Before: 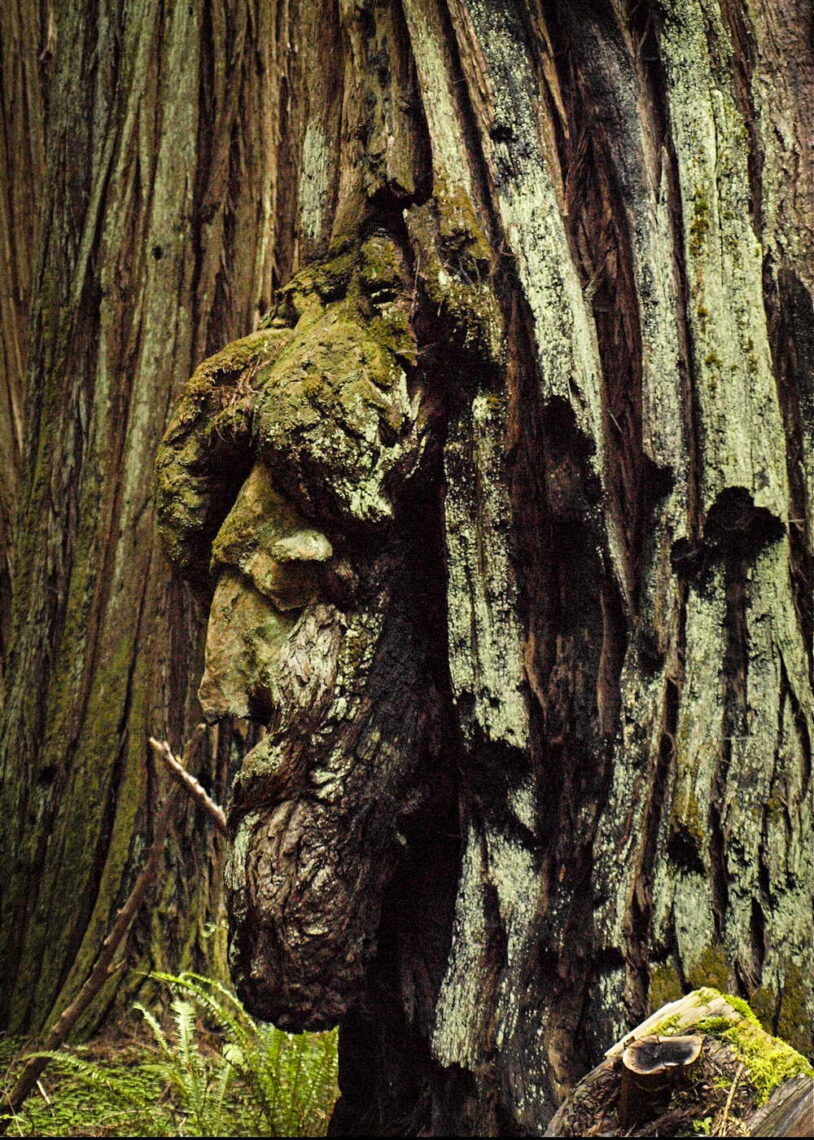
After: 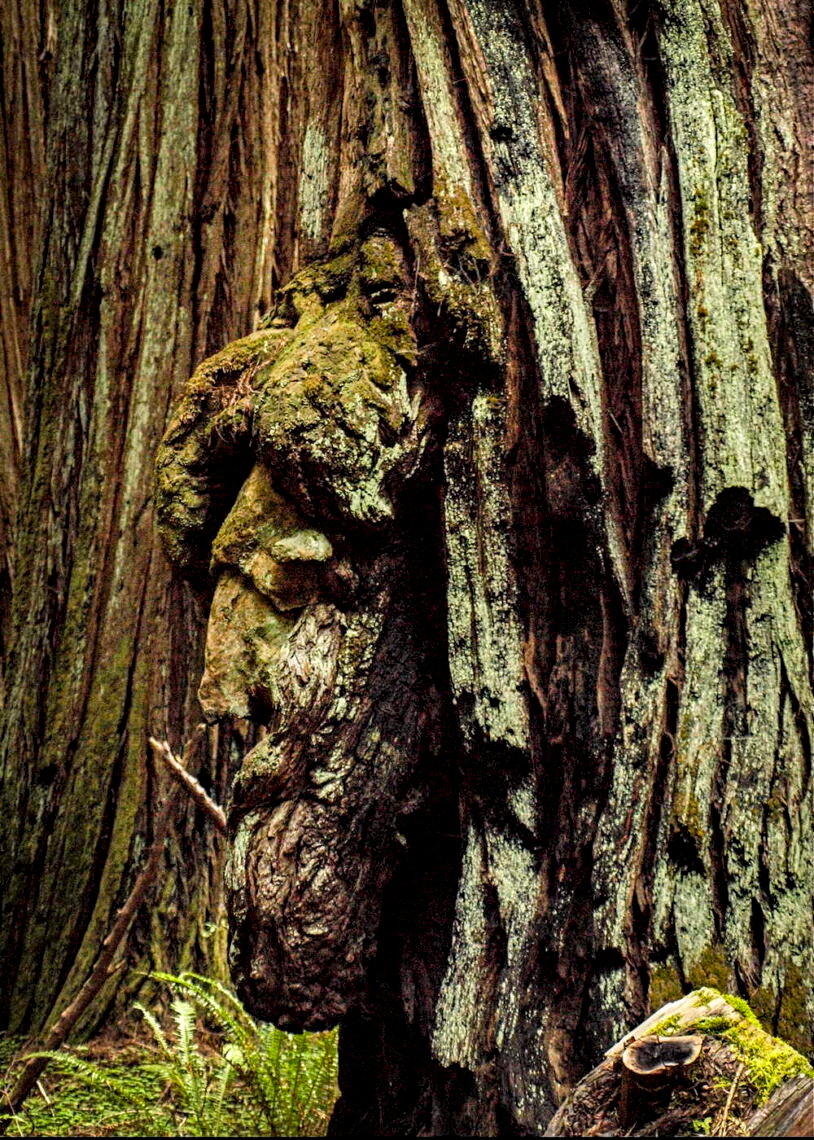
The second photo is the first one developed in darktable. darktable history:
local contrast: highlights 40%, shadows 60%, detail 136%, midtone range 0.514
haze removal: strength 0.29, distance 0.25, compatibility mode true, adaptive false
